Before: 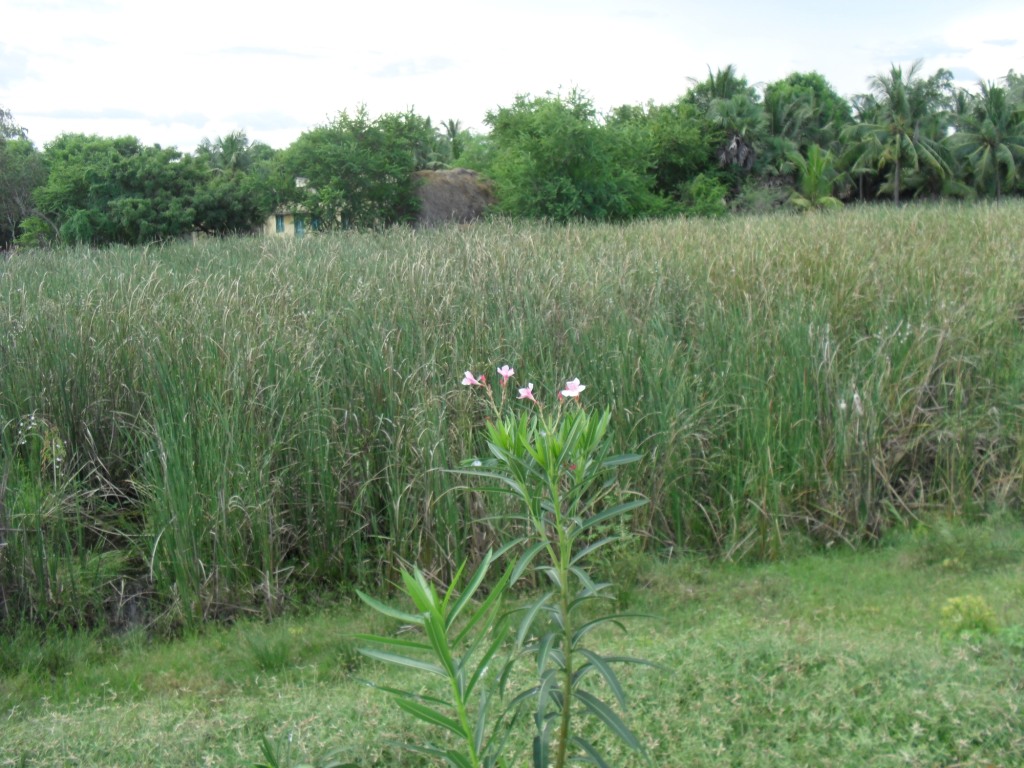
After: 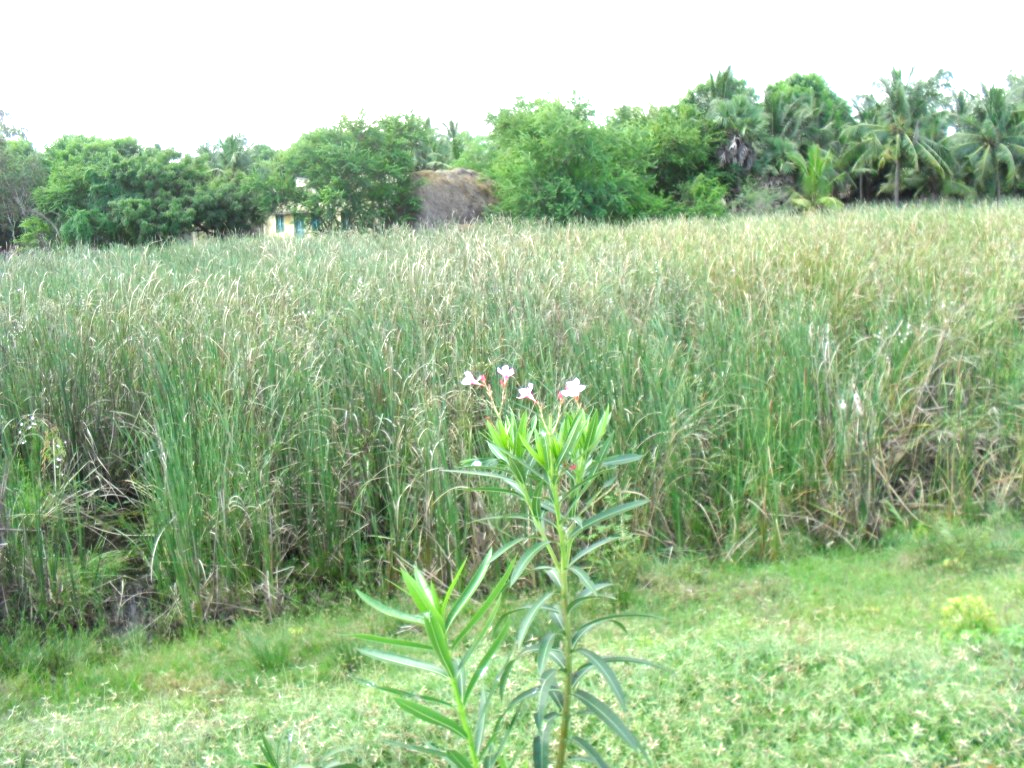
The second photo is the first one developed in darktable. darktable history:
exposure: black level correction 0, exposure 1.2 EV, compensate highlight preservation false
